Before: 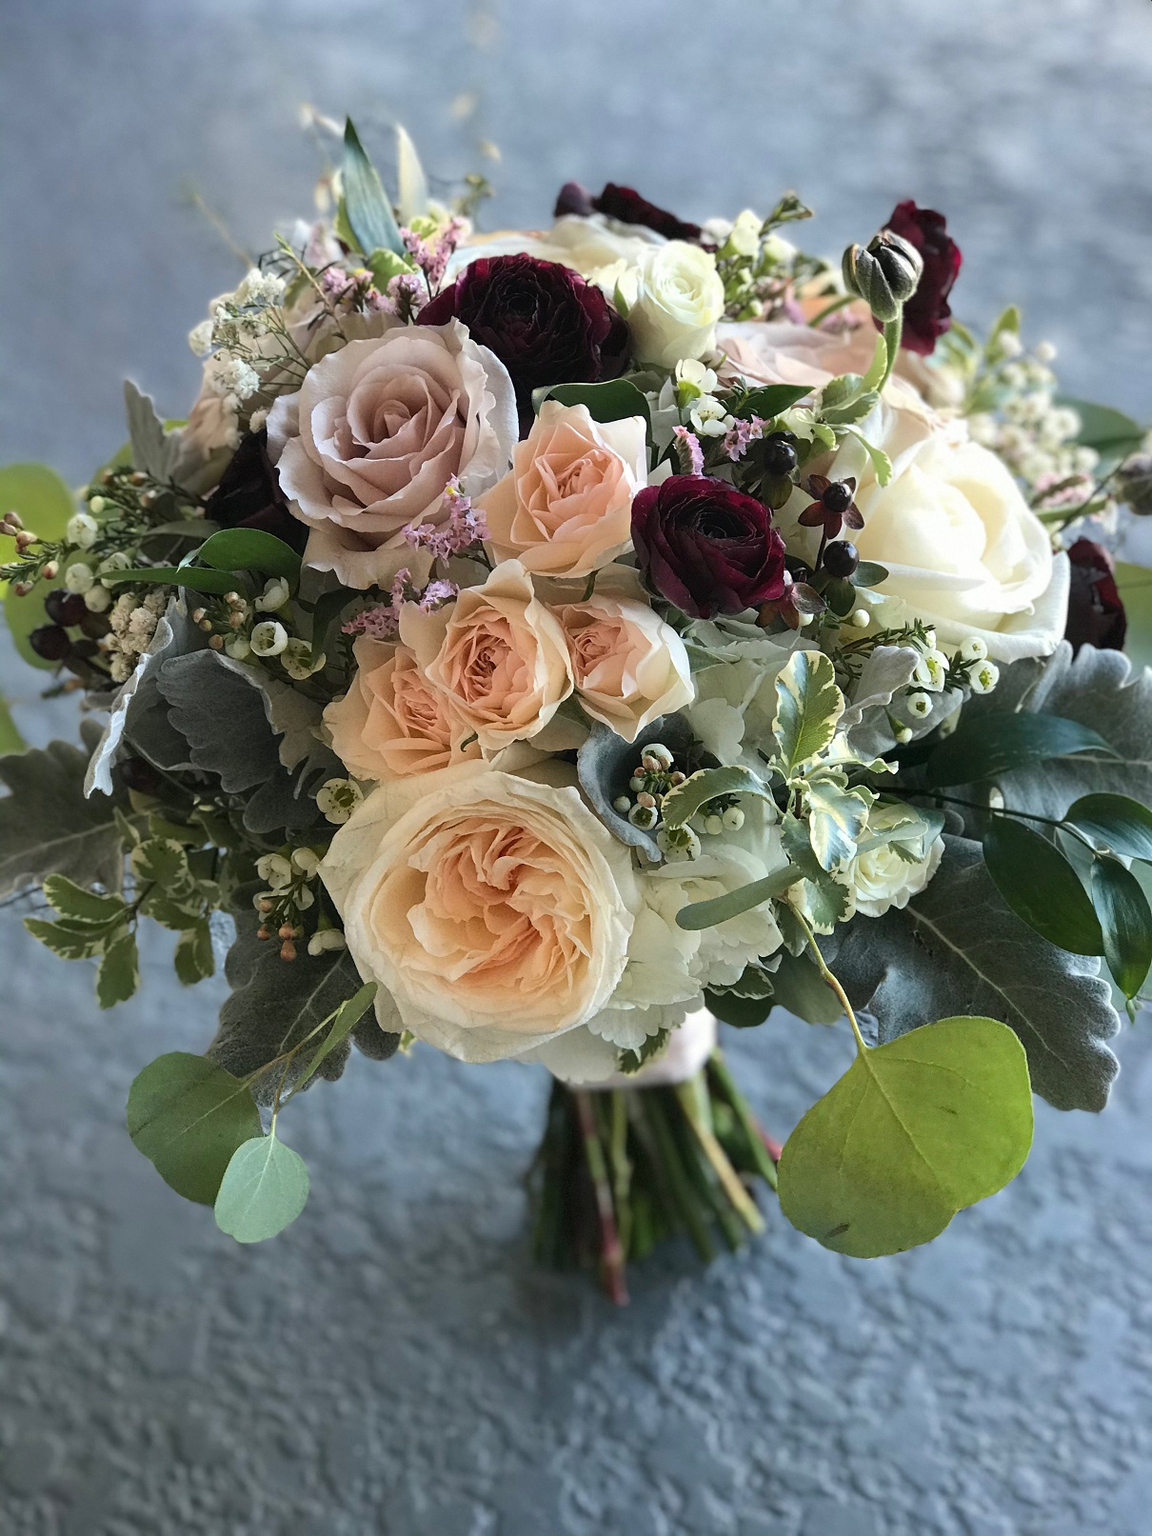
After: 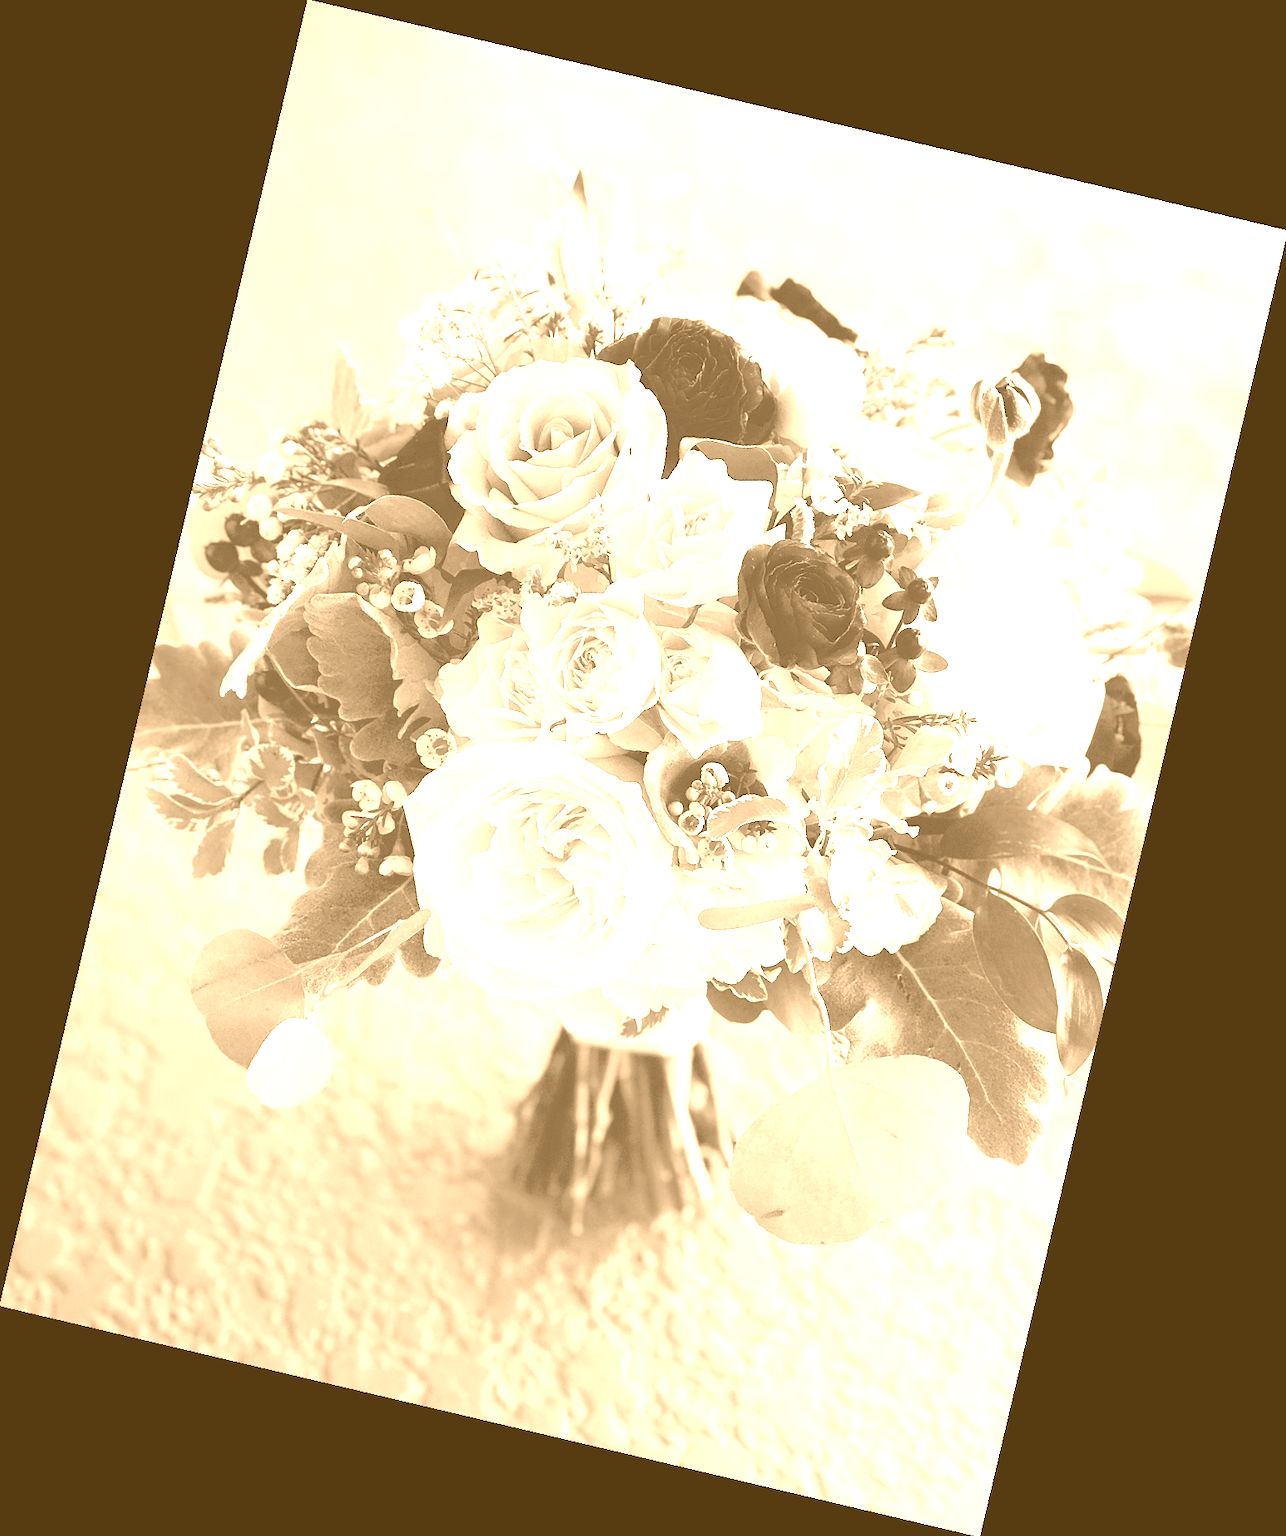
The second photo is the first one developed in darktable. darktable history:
rotate and perspective: rotation 13.27°, automatic cropping off
tone curve: curves: ch0 [(0, 0) (0.003, 0.195) (0.011, 0.161) (0.025, 0.21) (0.044, 0.24) (0.069, 0.254) (0.1, 0.283) (0.136, 0.347) (0.177, 0.412) (0.224, 0.455) (0.277, 0.531) (0.335, 0.606) (0.399, 0.679) (0.468, 0.748) (0.543, 0.814) (0.623, 0.876) (0.709, 0.927) (0.801, 0.949) (0.898, 0.962) (1, 1)], preserve colors none
colorize: hue 28.8°, source mix 100%
